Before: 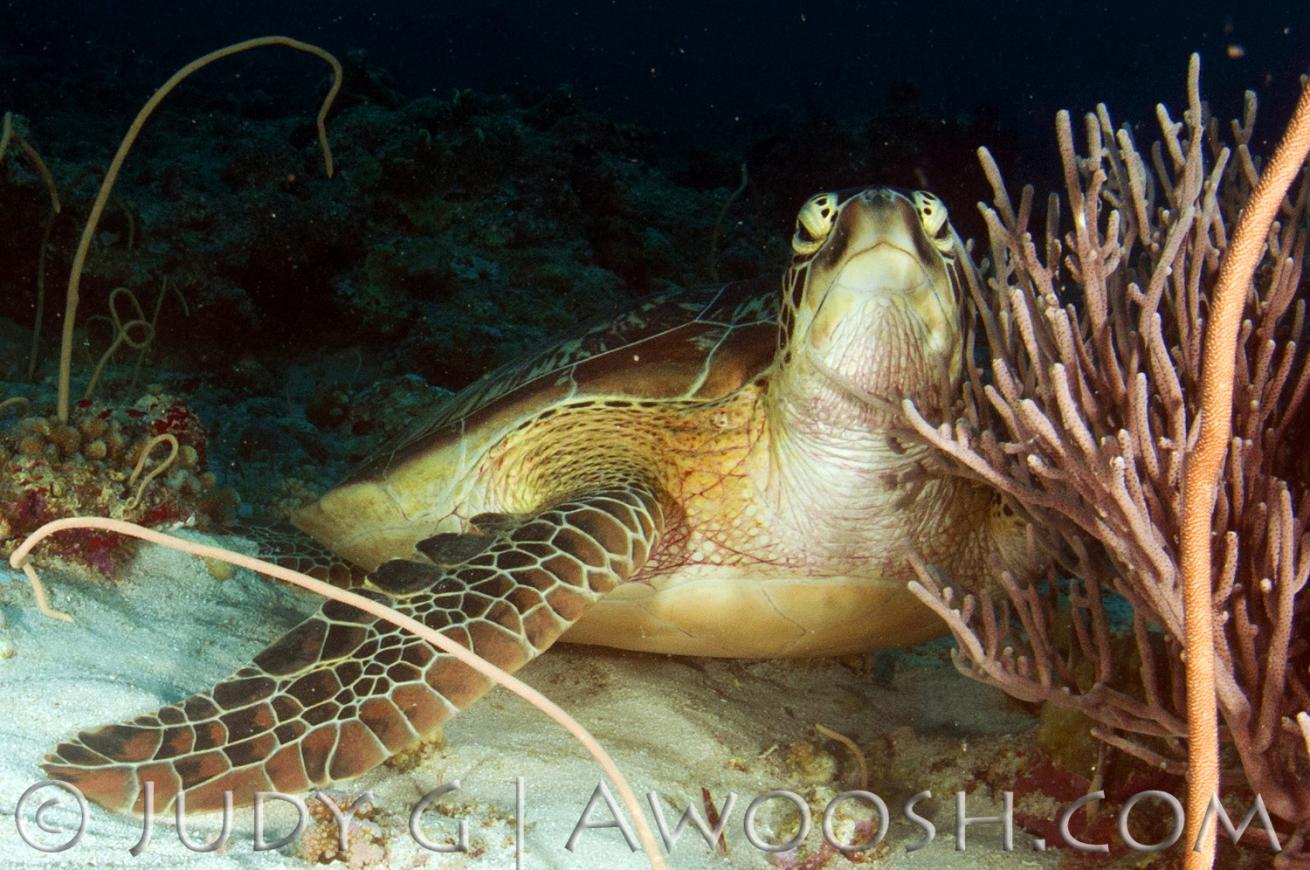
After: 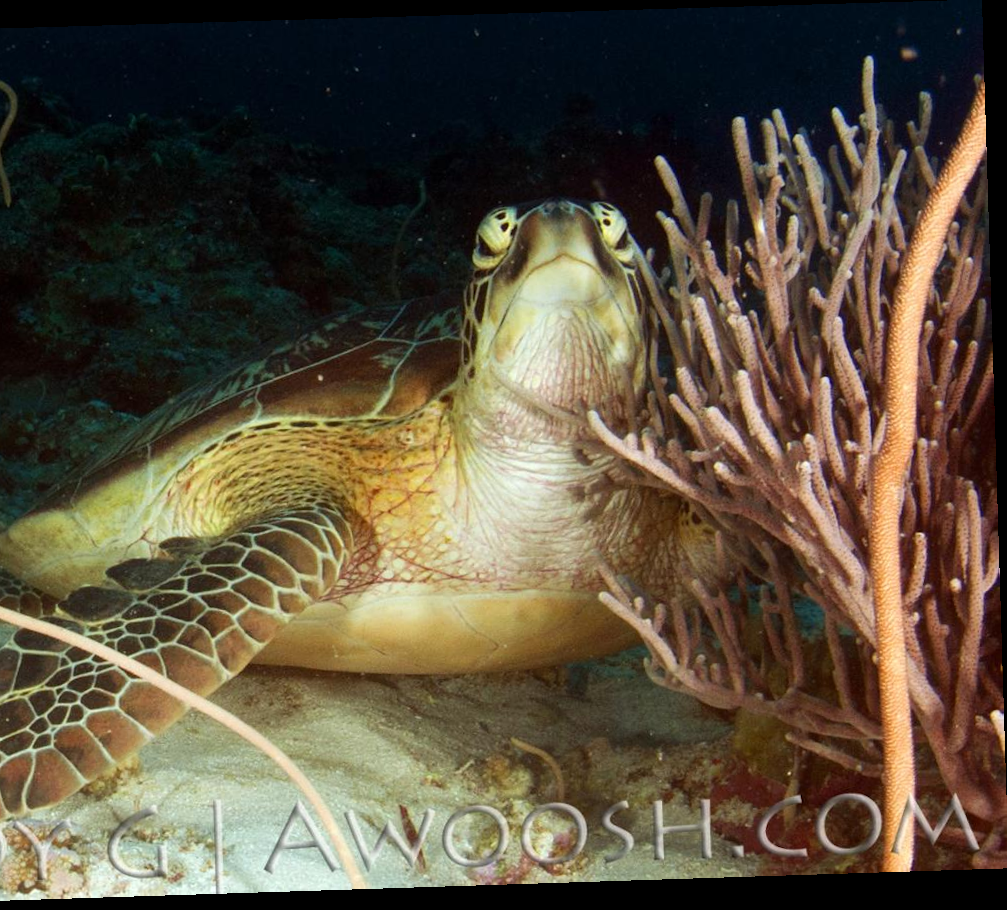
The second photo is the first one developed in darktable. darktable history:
rotate and perspective: rotation -1.77°, lens shift (horizontal) 0.004, automatic cropping off
crop and rotate: left 24.6%
